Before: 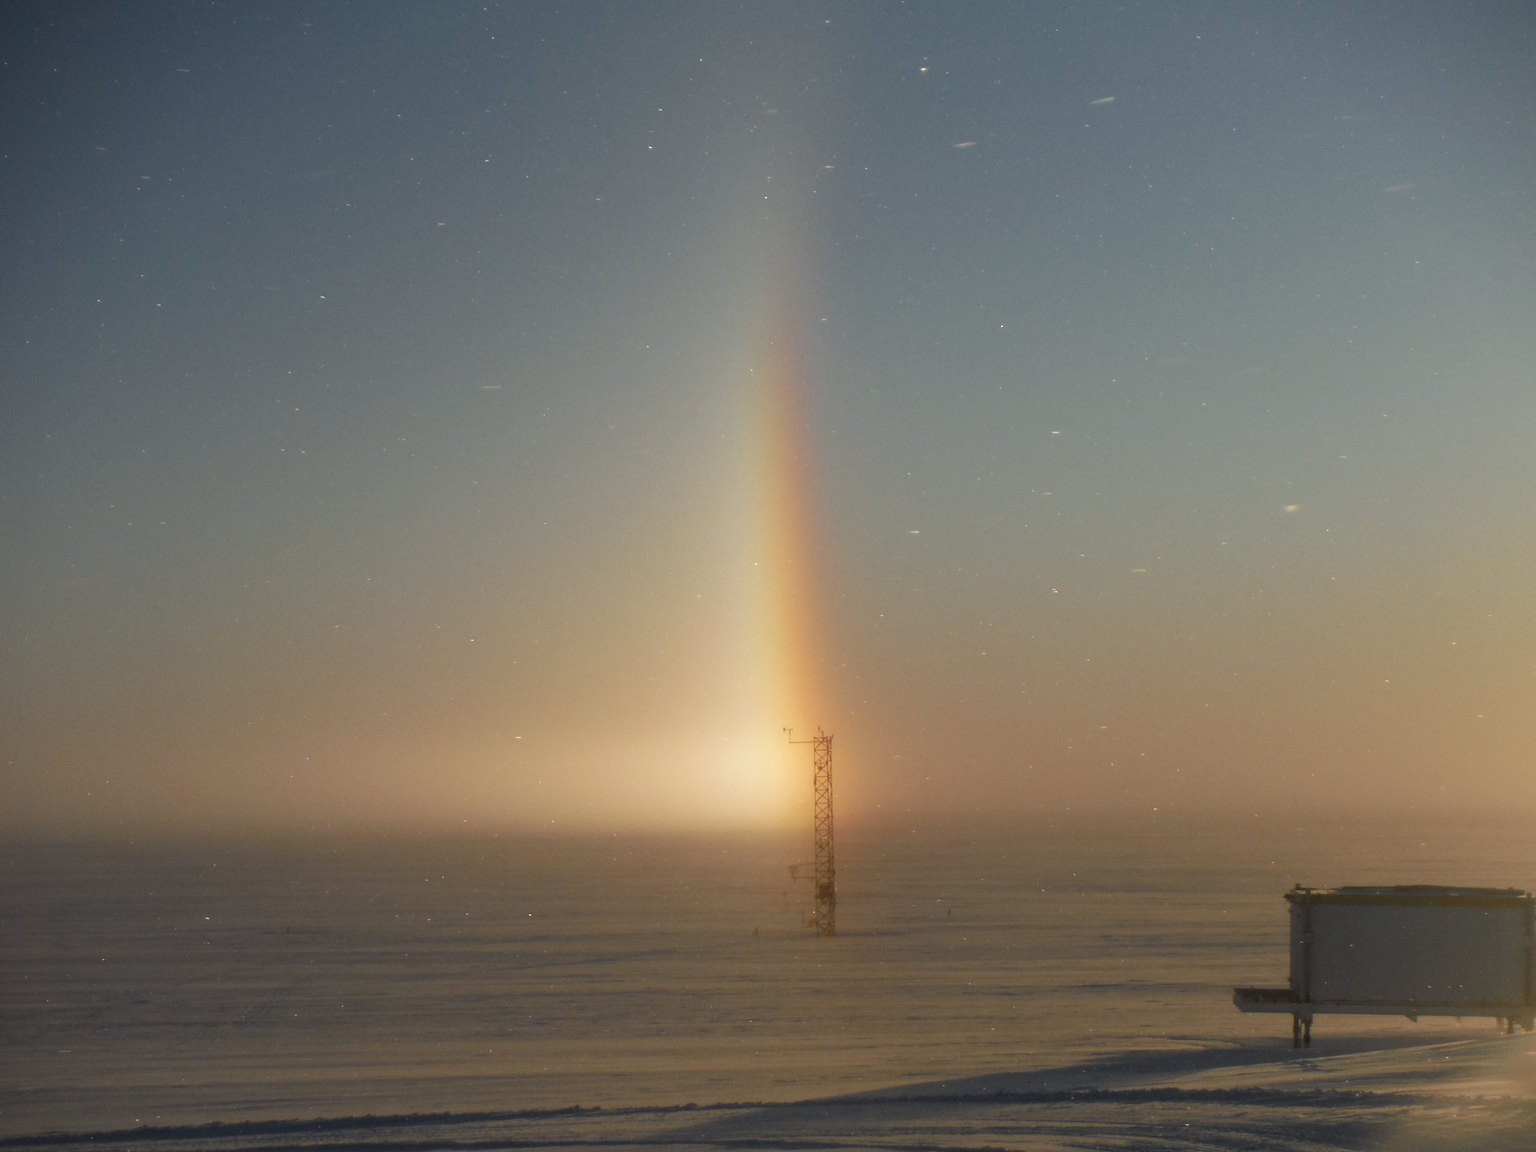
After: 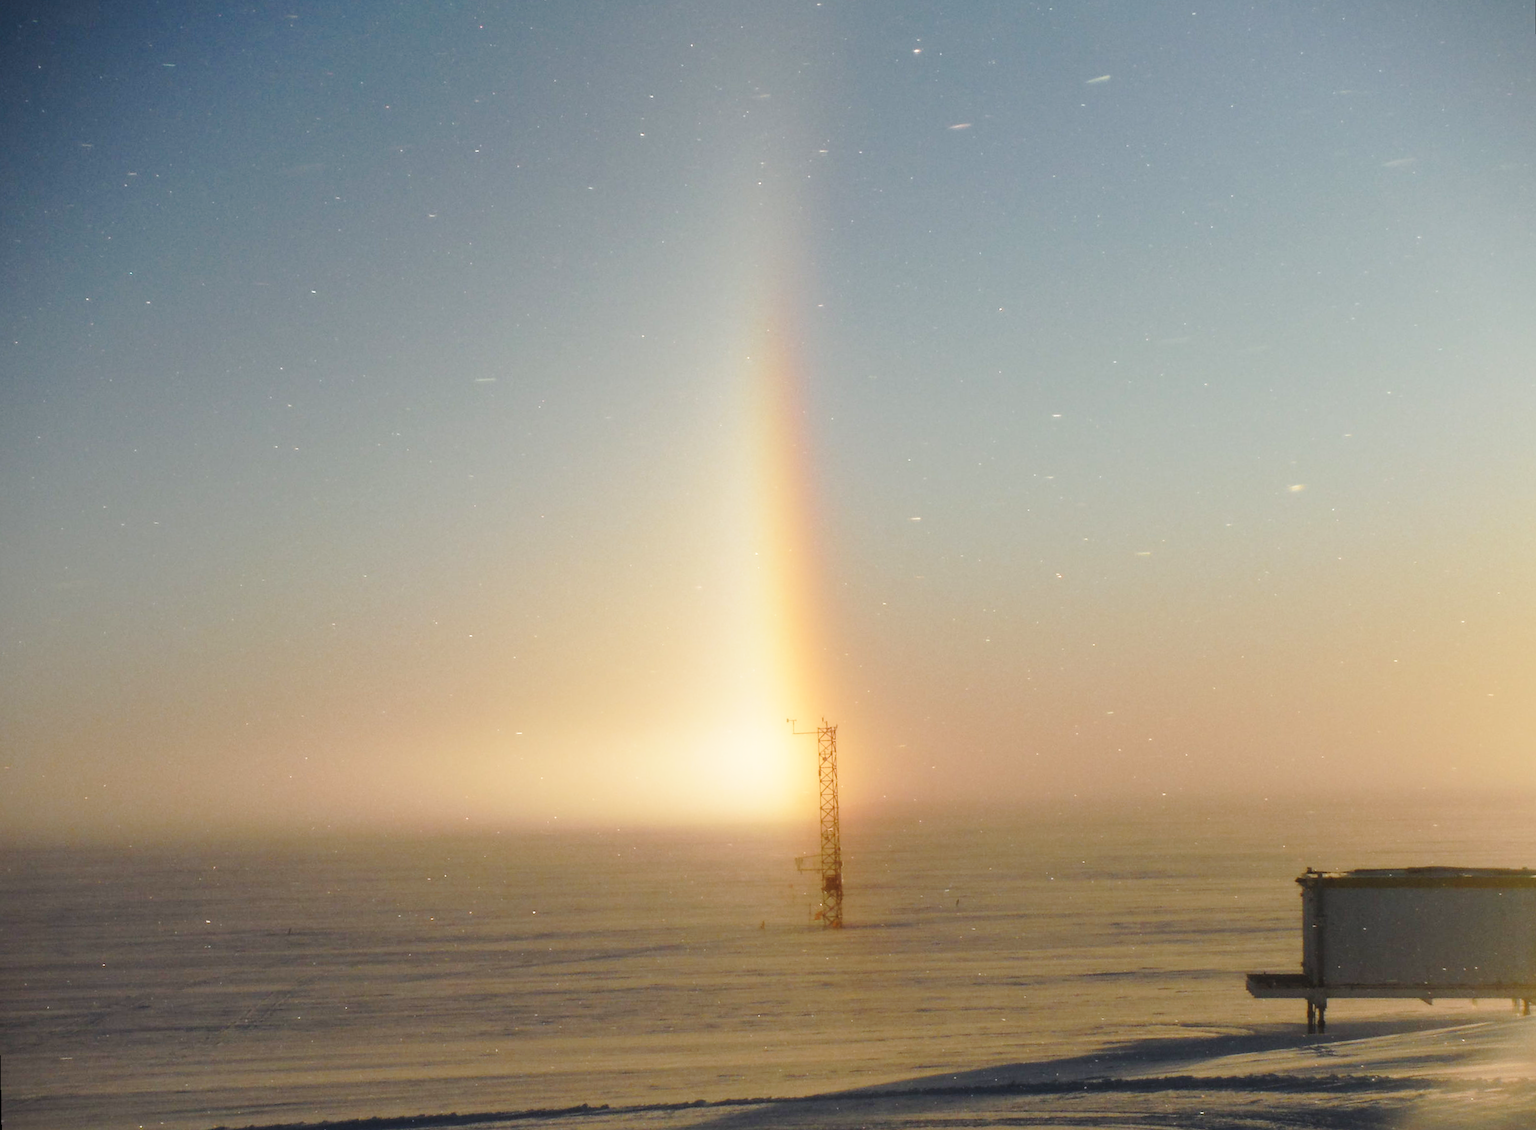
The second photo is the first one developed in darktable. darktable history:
rotate and perspective: rotation -1°, crop left 0.011, crop right 0.989, crop top 0.025, crop bottom 0.975
exposure: black level correction 0, compensate exposure bias true, compensate highlight preservation false
base curve: curves: ch0 [(0, 0) (0.036, 0.037) (0.121, 0.228) (0.46, 0.76) (0.859, 0.983) (1, 1)], preserve colors none
